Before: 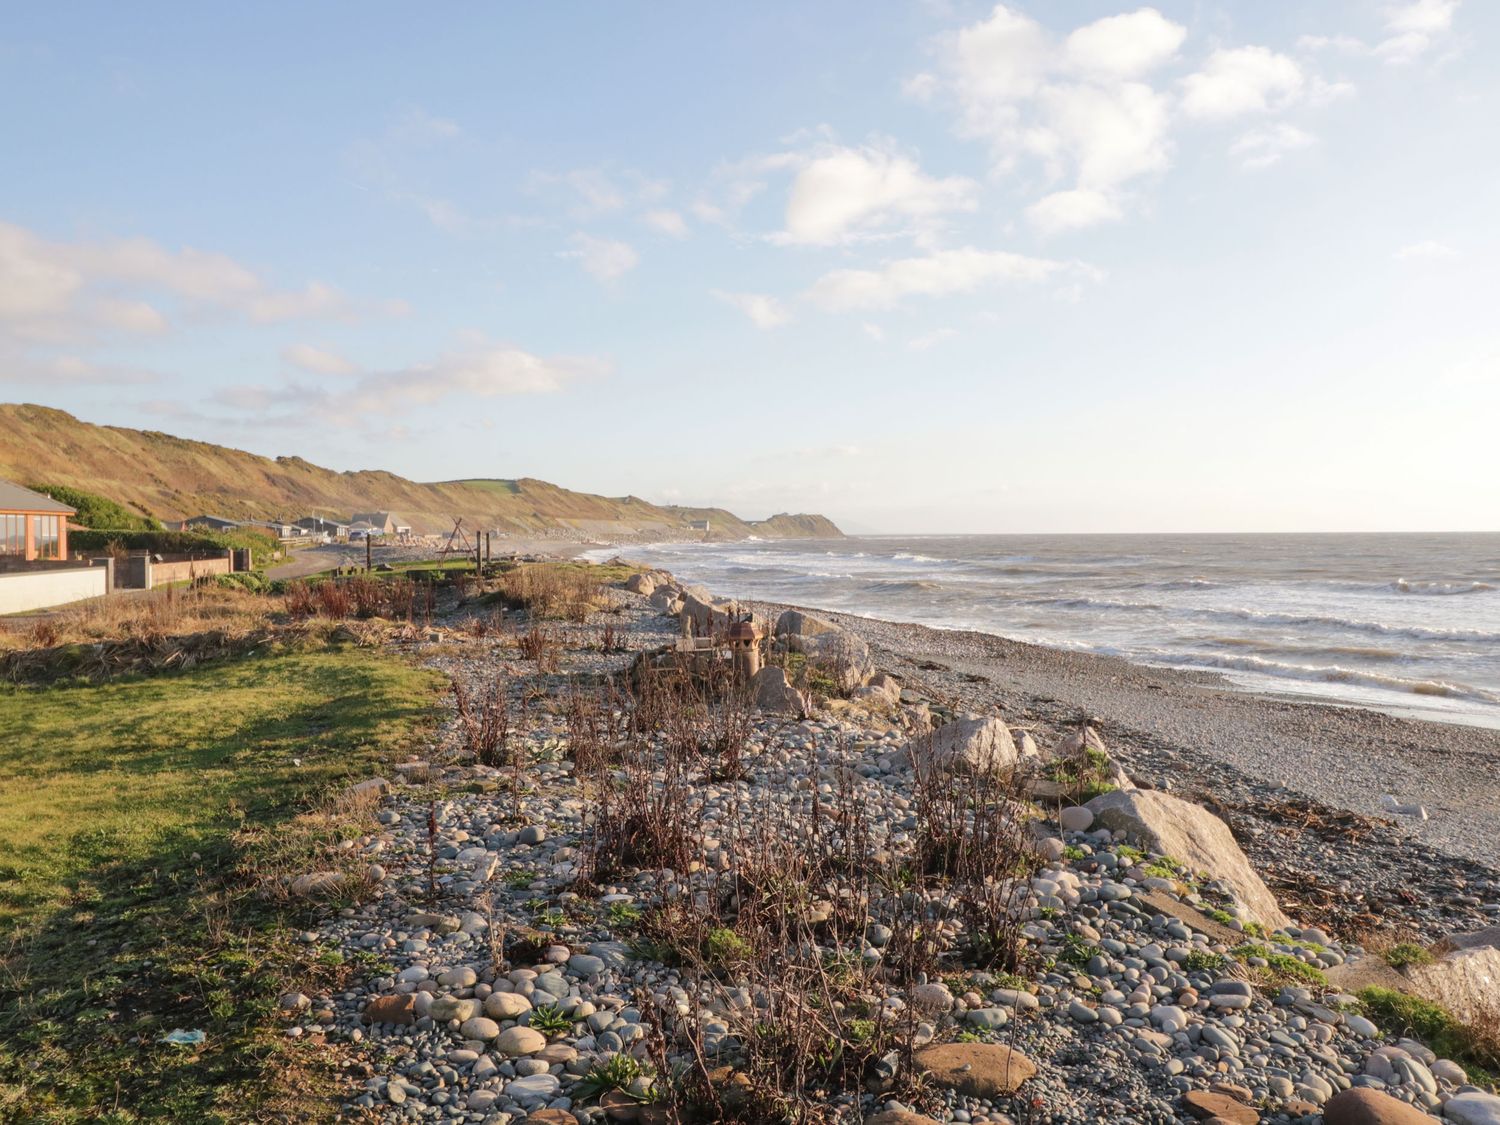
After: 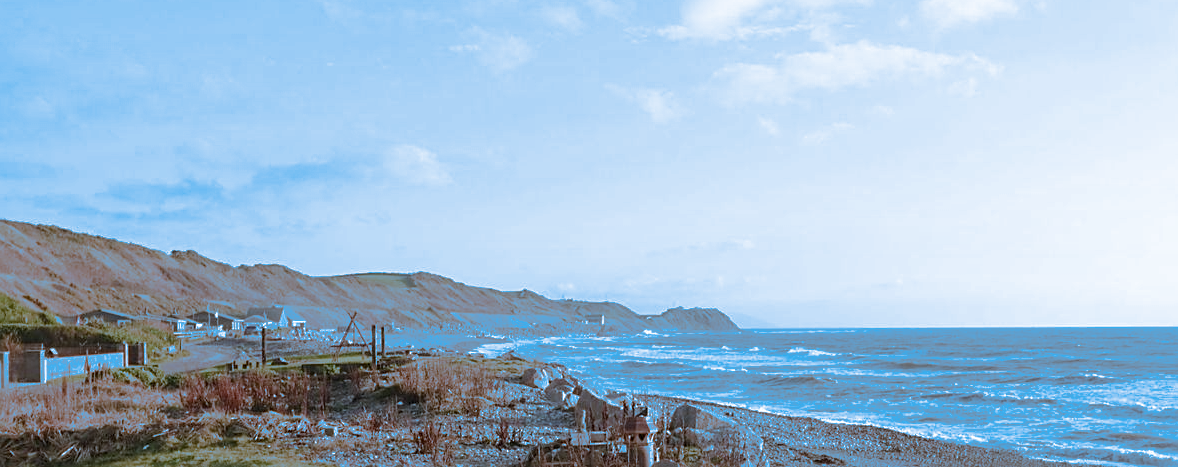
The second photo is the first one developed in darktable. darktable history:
crop: left 7.036%, top 18.398%, right 14.379%, bottom 40.043%
sharpen: on, module defaults
split-toning: shadows › hue 220°, shadows › saturation 0.64, highlights › hue 220°, highlights › saturation 0.64, balance 0, compress 5.22%
